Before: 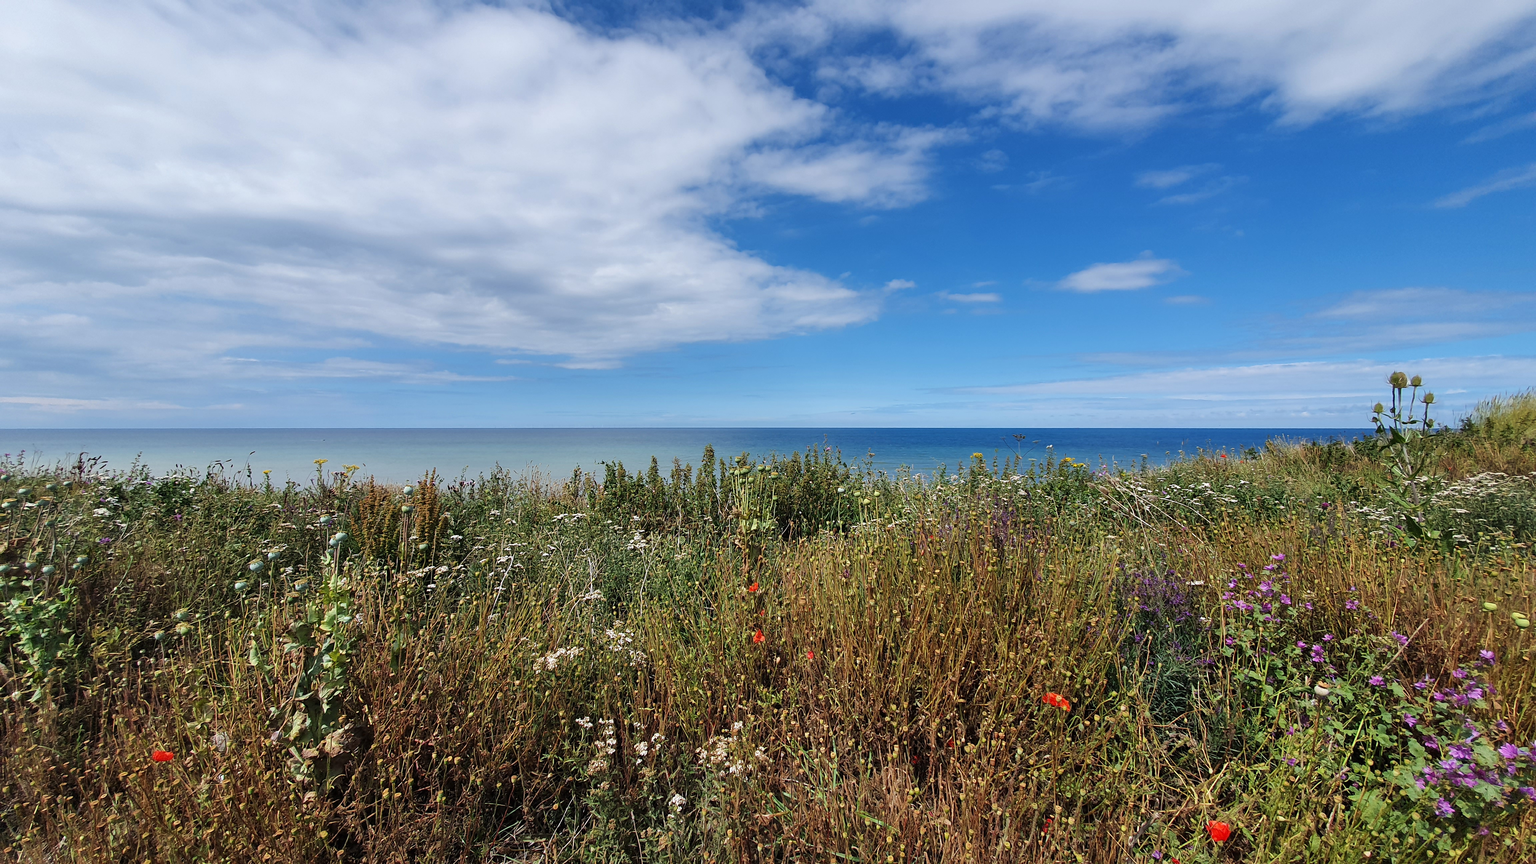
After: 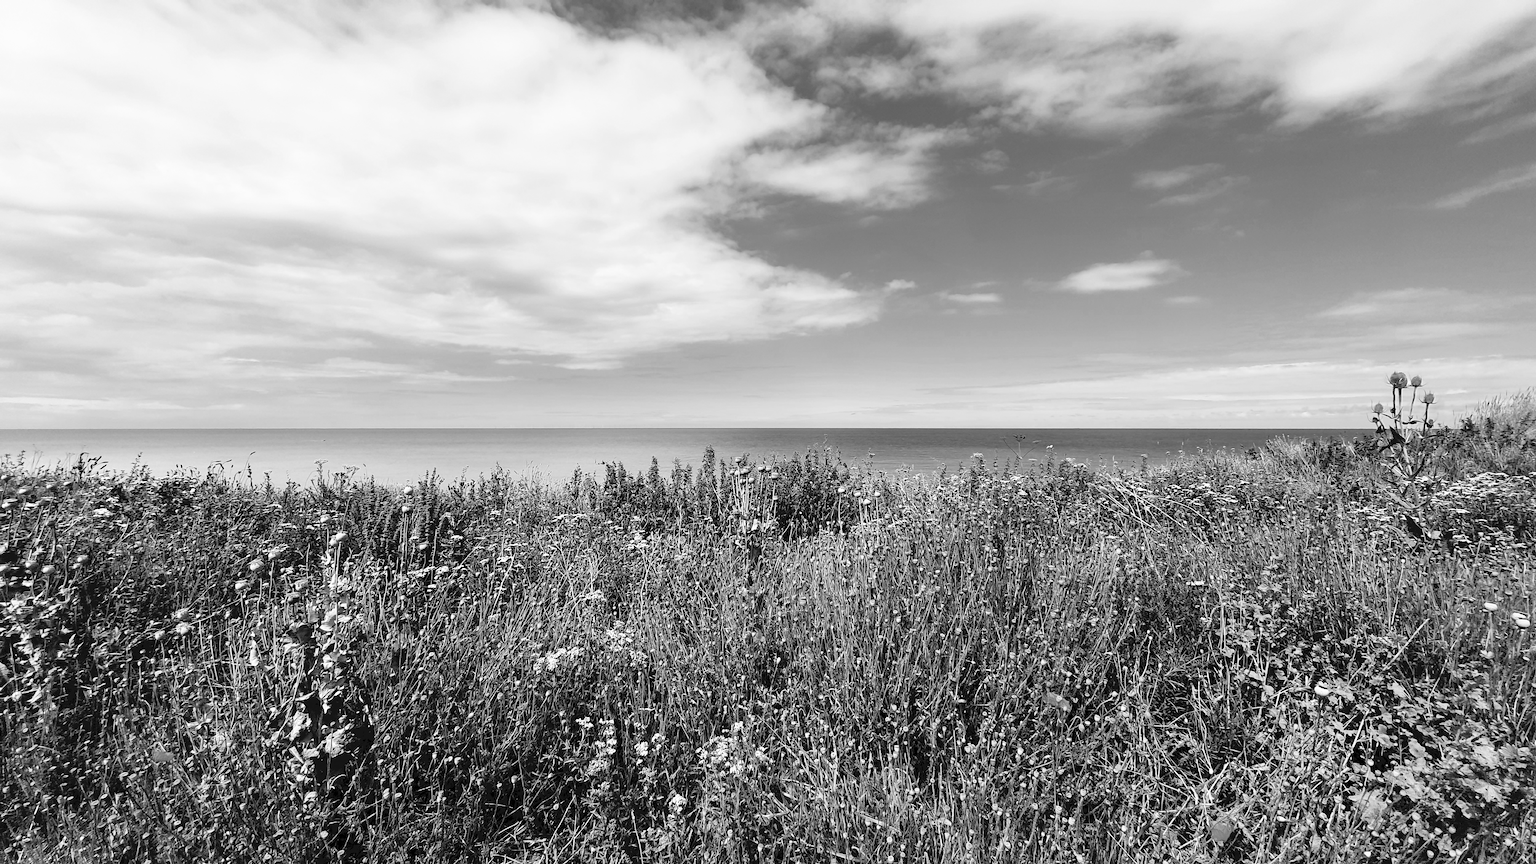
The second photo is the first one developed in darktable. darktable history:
levels: levels [0.073, 0.497, 0.972]
monochrome: on, module defaults
tone curve: curves: ch0 [(0, 0) (0.003, 0.116) (0.011, 0.116) (0.025, 0.113) (0.044, 0.114) (0.069, 0.118) (0.1, 0.137) (0.136, 0.171) (0.177, 0.213) (0.224, 0.259) (0.277, 0.316) (0.335, 0.381) (0.399, 0.458) (0.468, 0.548) (0.543, 0.654) (0.623, 0.775) (0.709, 0.895) (0.801, 0.972) (0.898, 0.991) (1, 1)], preserve colors none
filmic rgb: black relative exposure -7.15 EV, white relative exposure 5.36 EV, hardness 3.02, color science v6 (2022)
